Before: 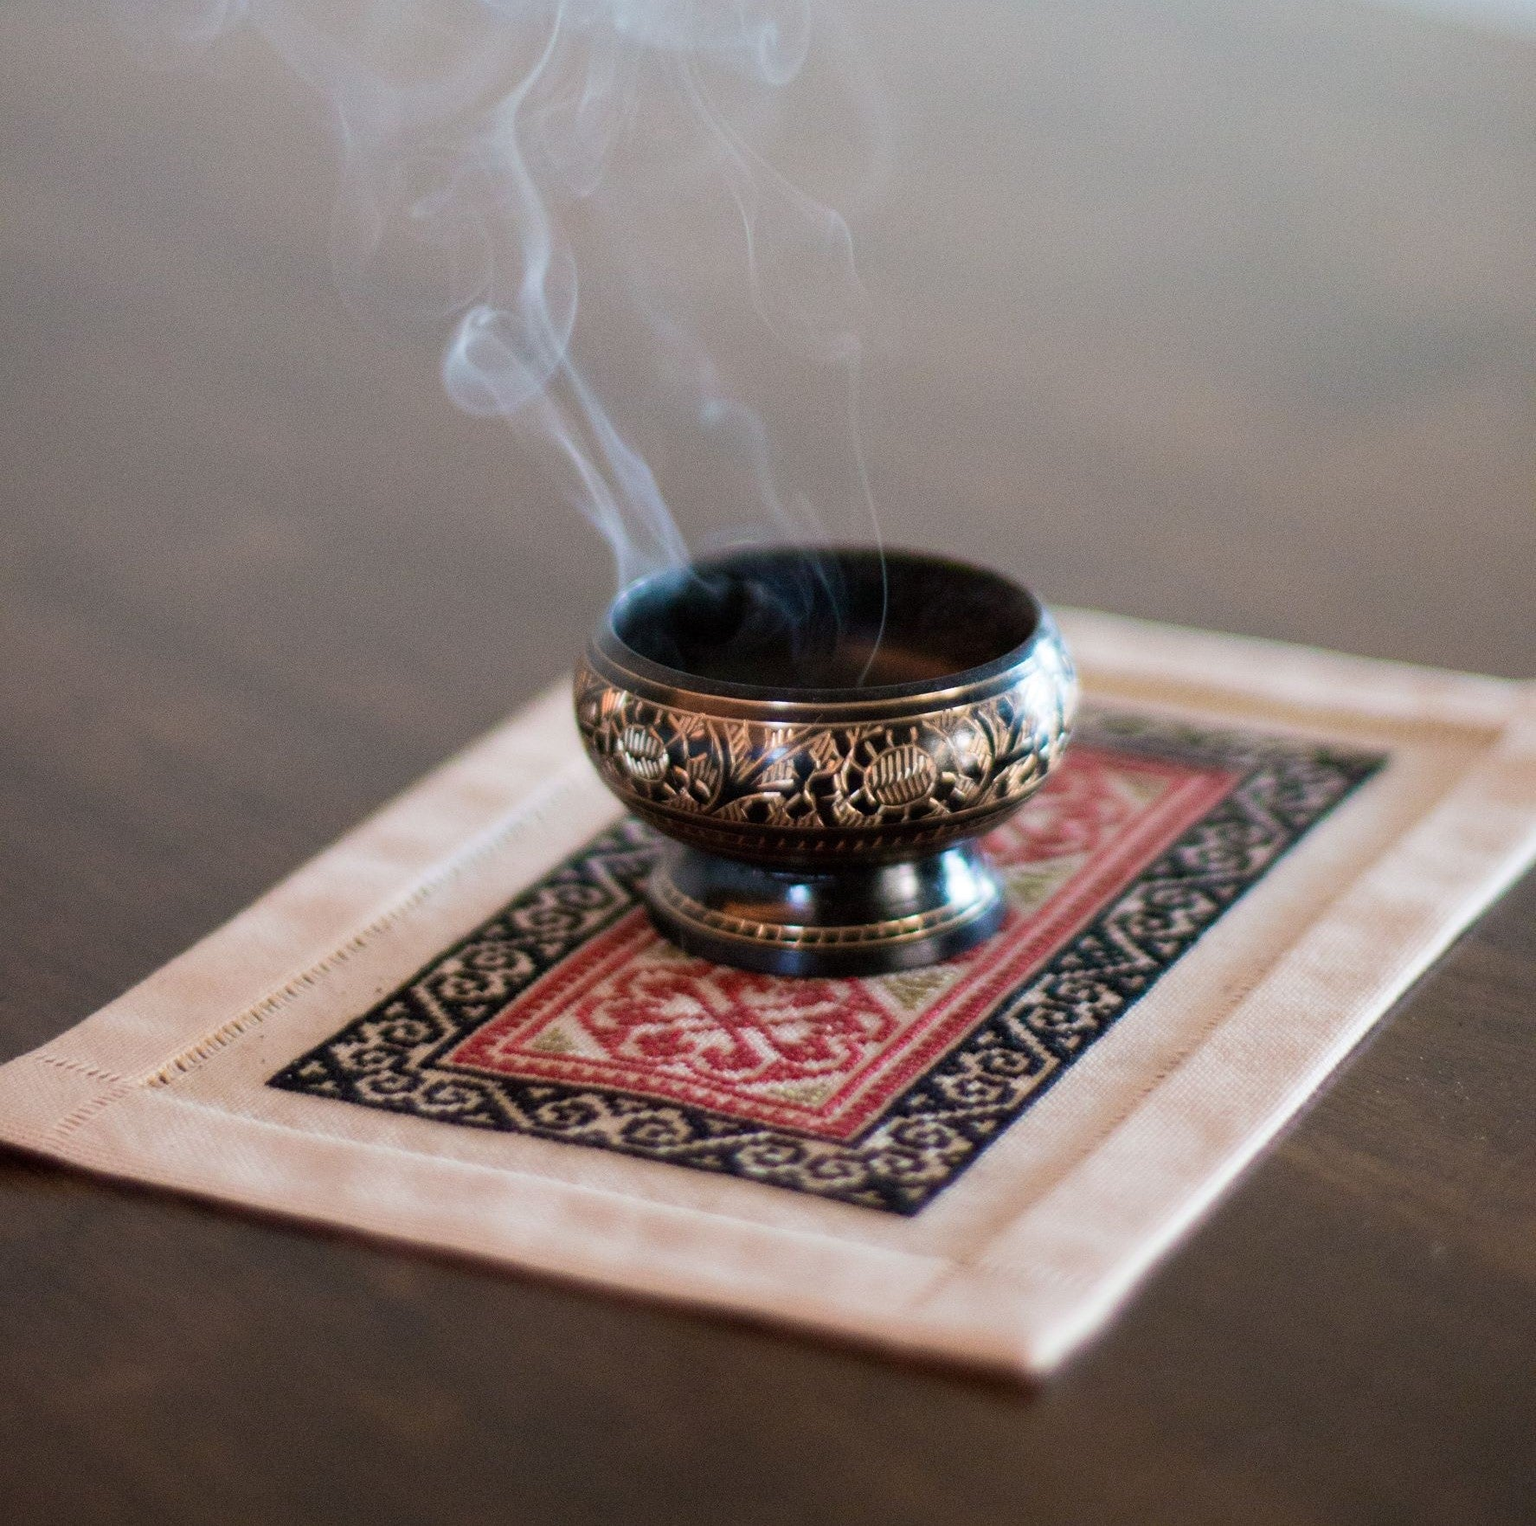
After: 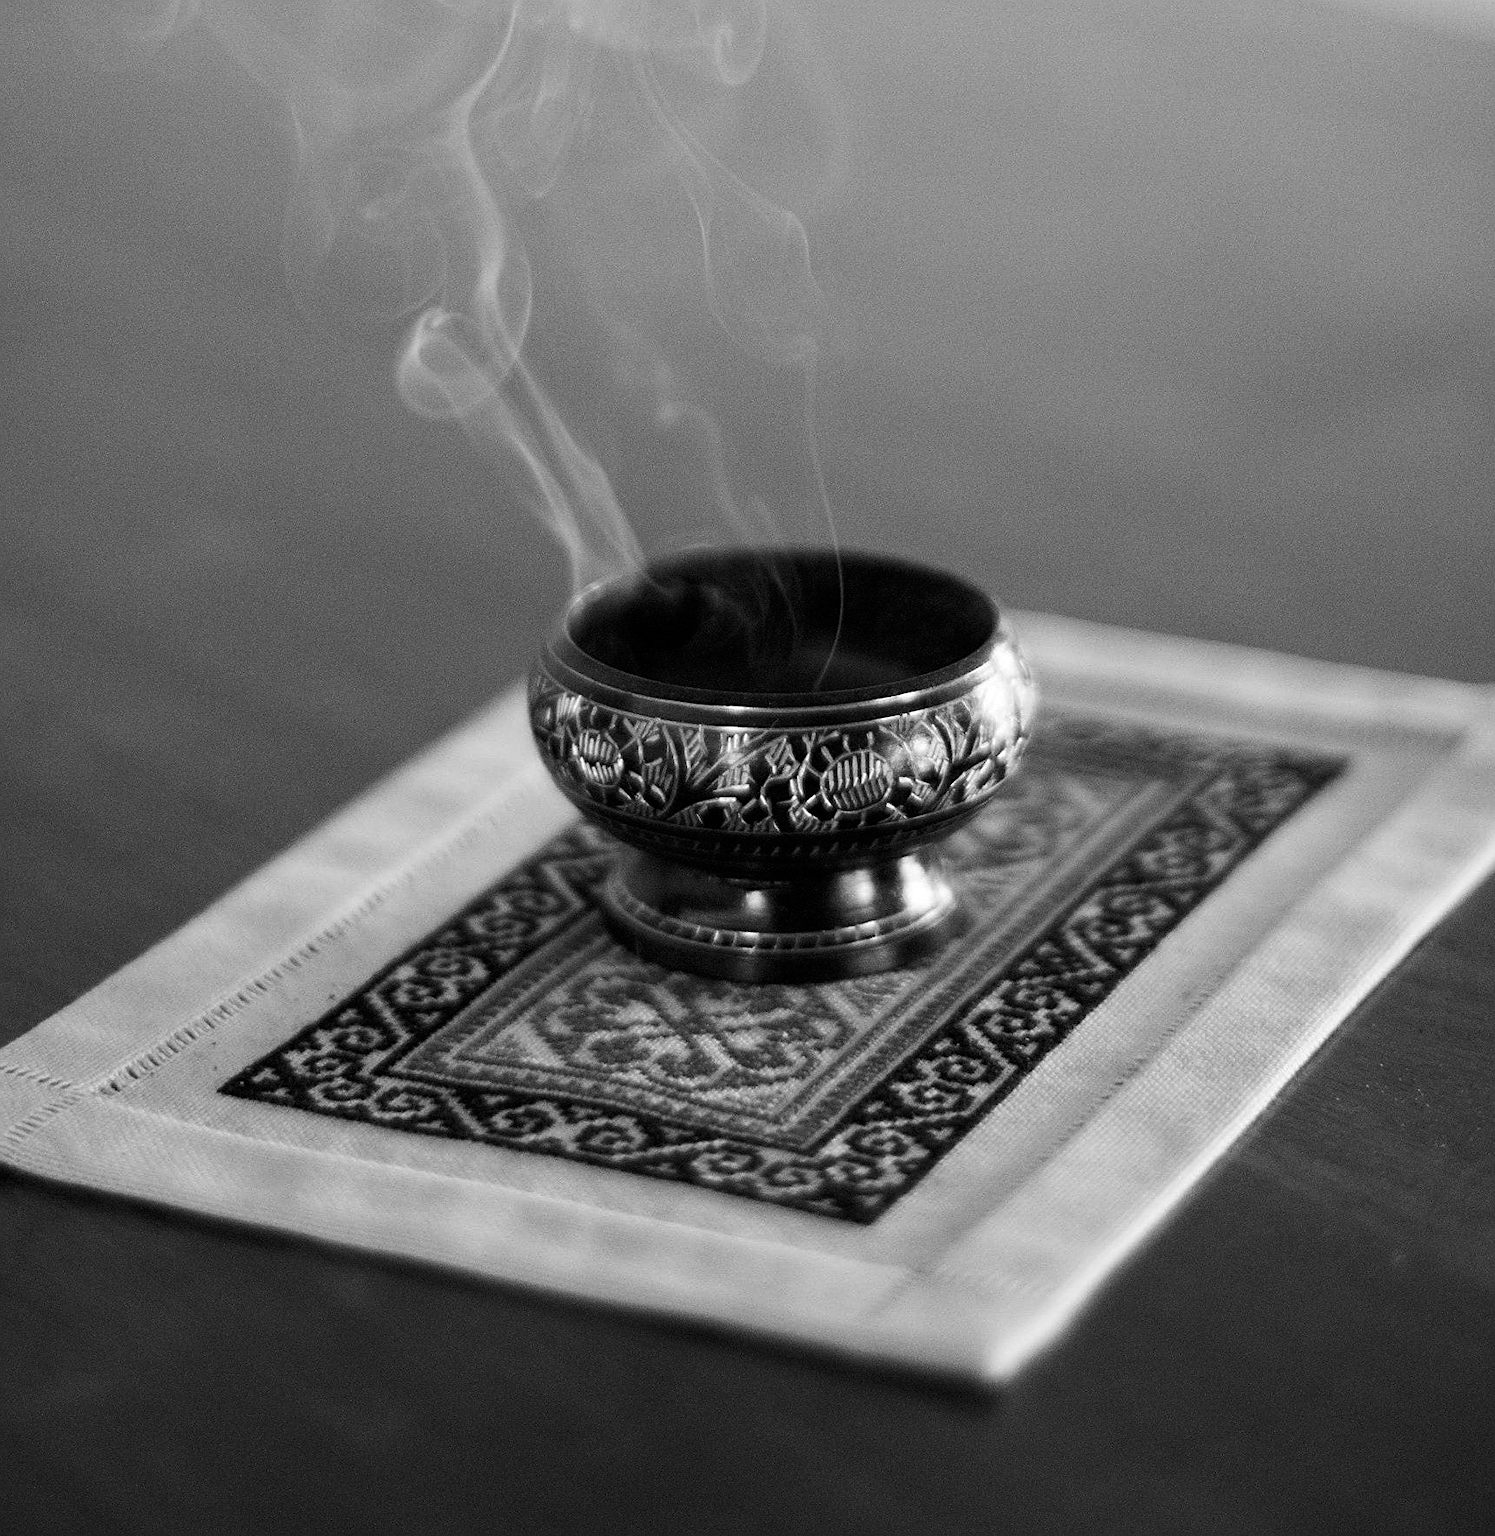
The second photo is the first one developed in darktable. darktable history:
color contrast: green-magenta contrast 0.85, blue-yellow contrast 1.25, unbound 0
crop and rotate: left 3.238%
contrast brightness saturation: contrast 0.07, brightness -0.13, saturation 0.06
monochrome: on, module defaults
sharpen: on, module defaults
